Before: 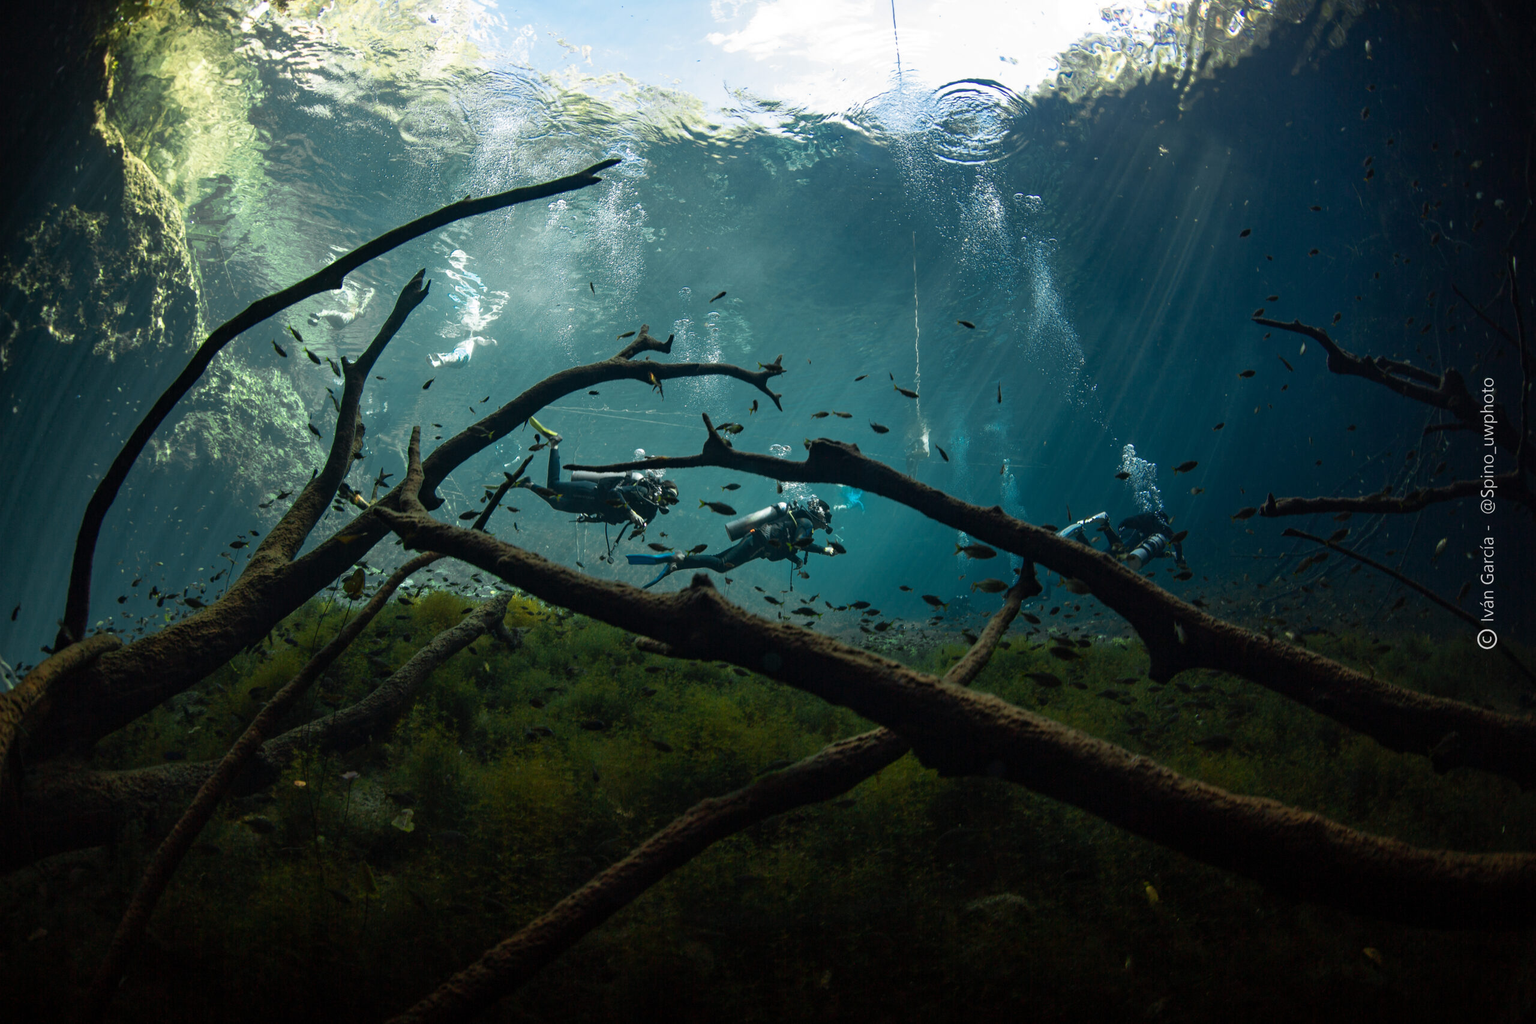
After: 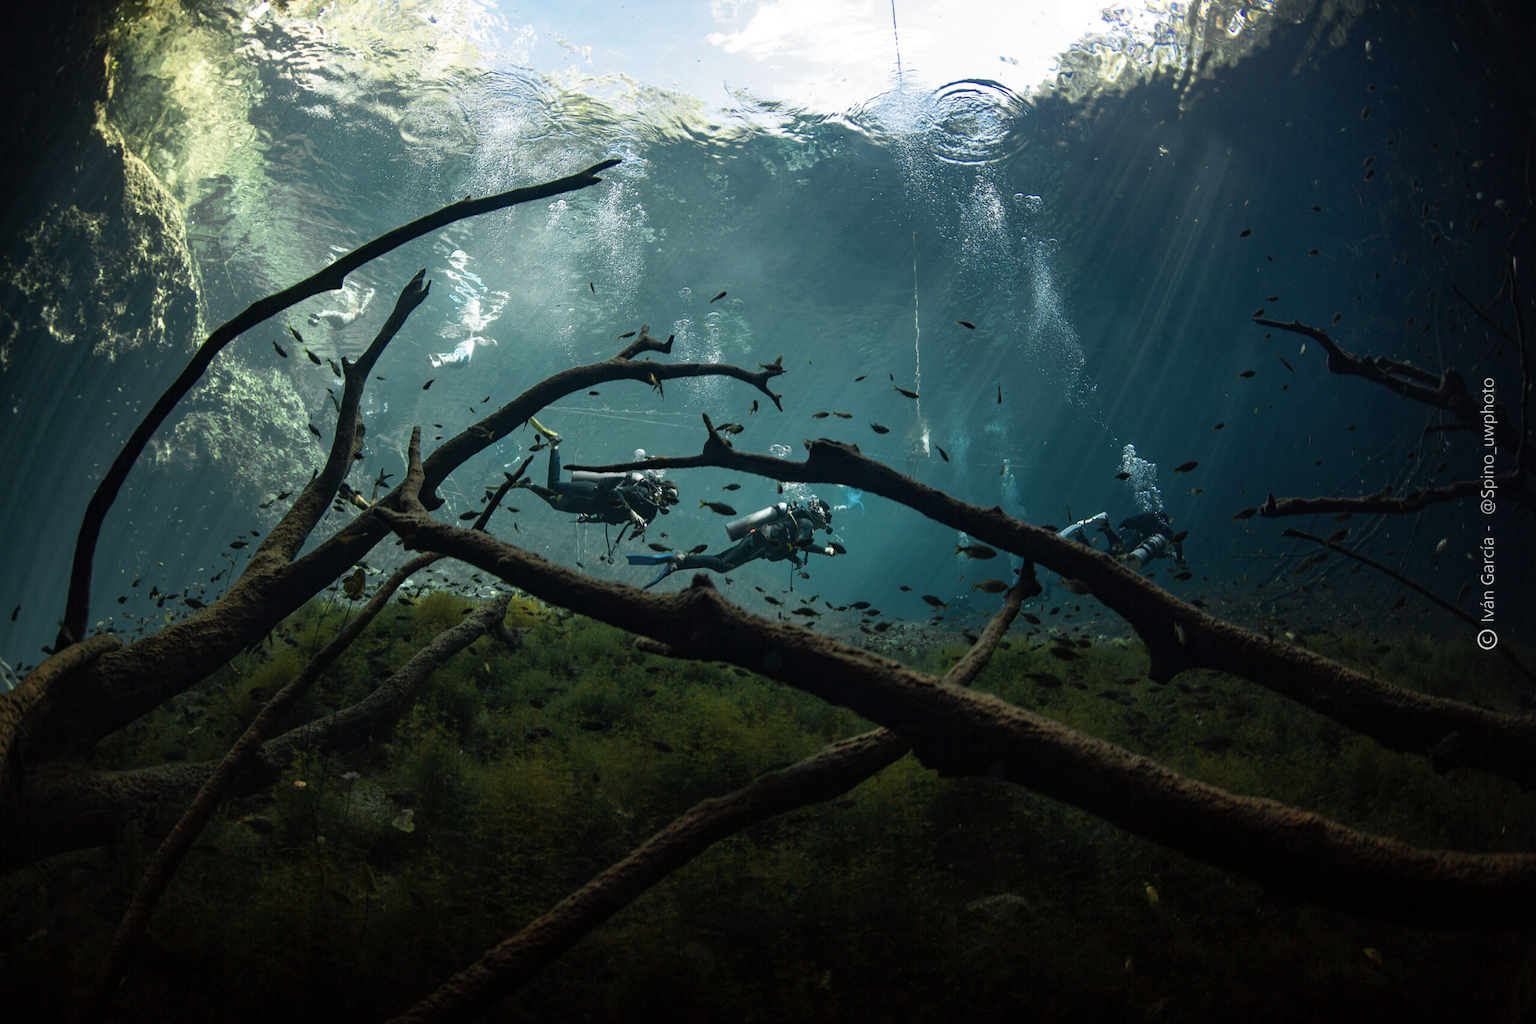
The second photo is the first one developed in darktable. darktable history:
contrast brightness saturation: saturation -0.177
